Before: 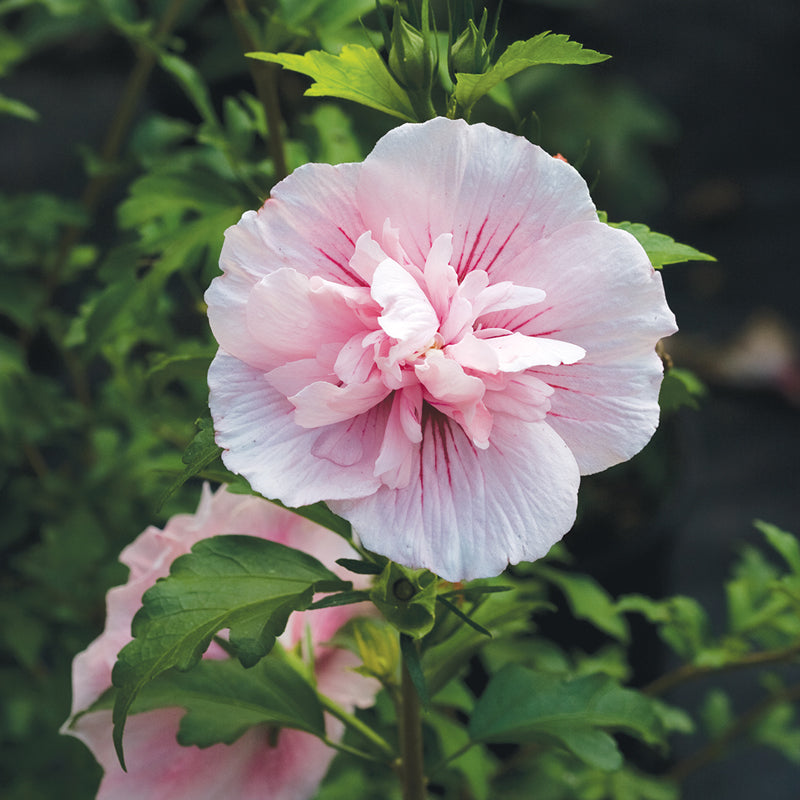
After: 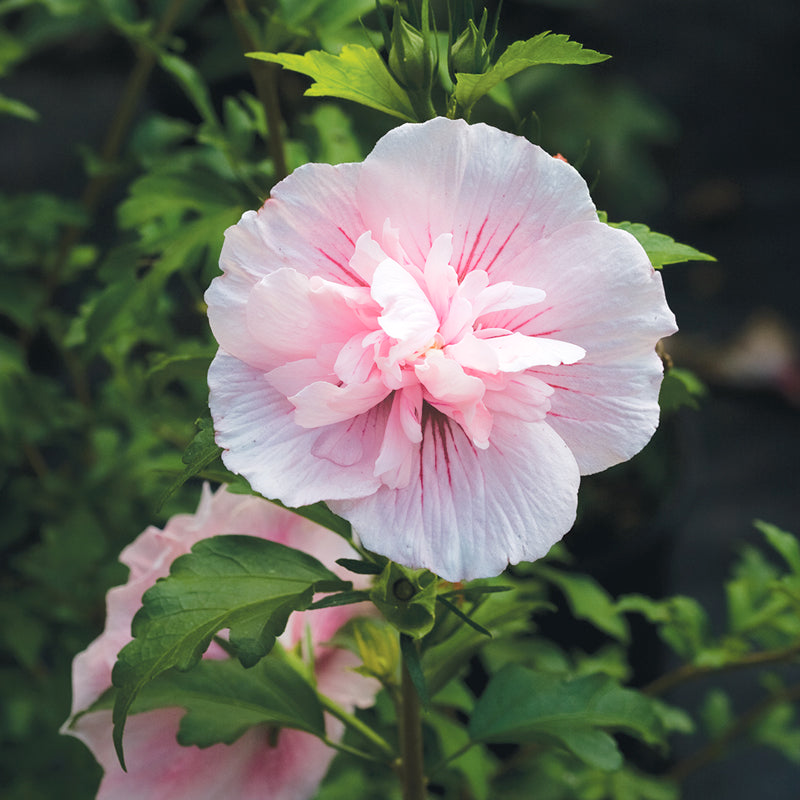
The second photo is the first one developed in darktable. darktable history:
shadows and highlights: shadows -22.03, highlights 98.95, soften with gaussian
exposure: black level correction 0.001, compensate highlight preservation false
